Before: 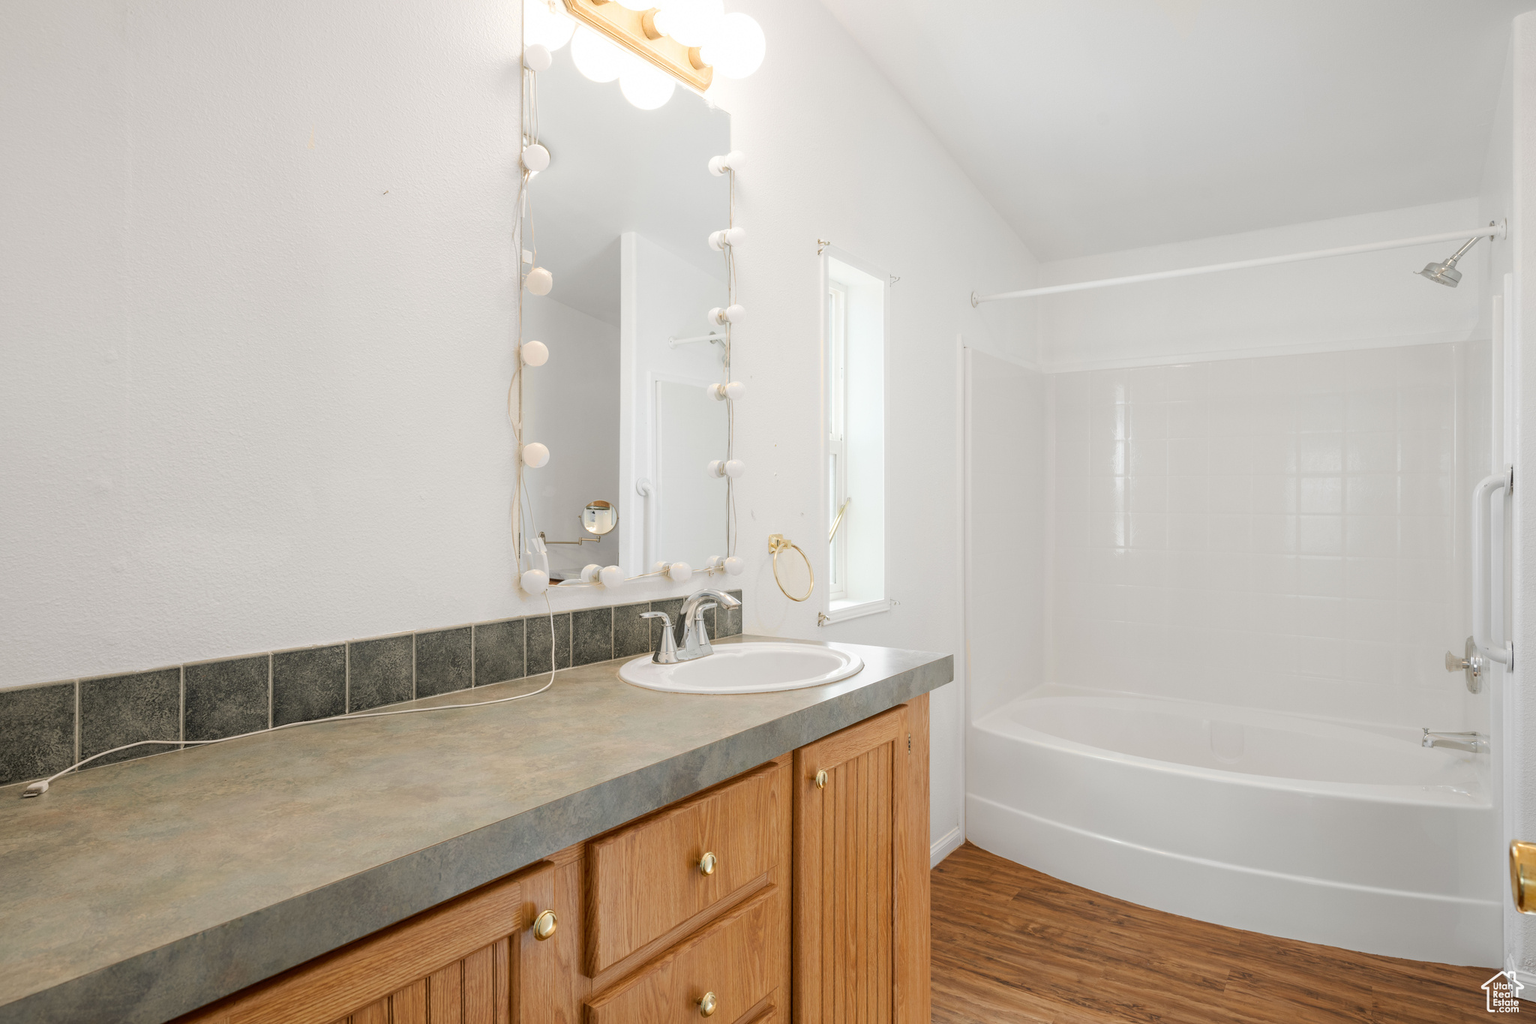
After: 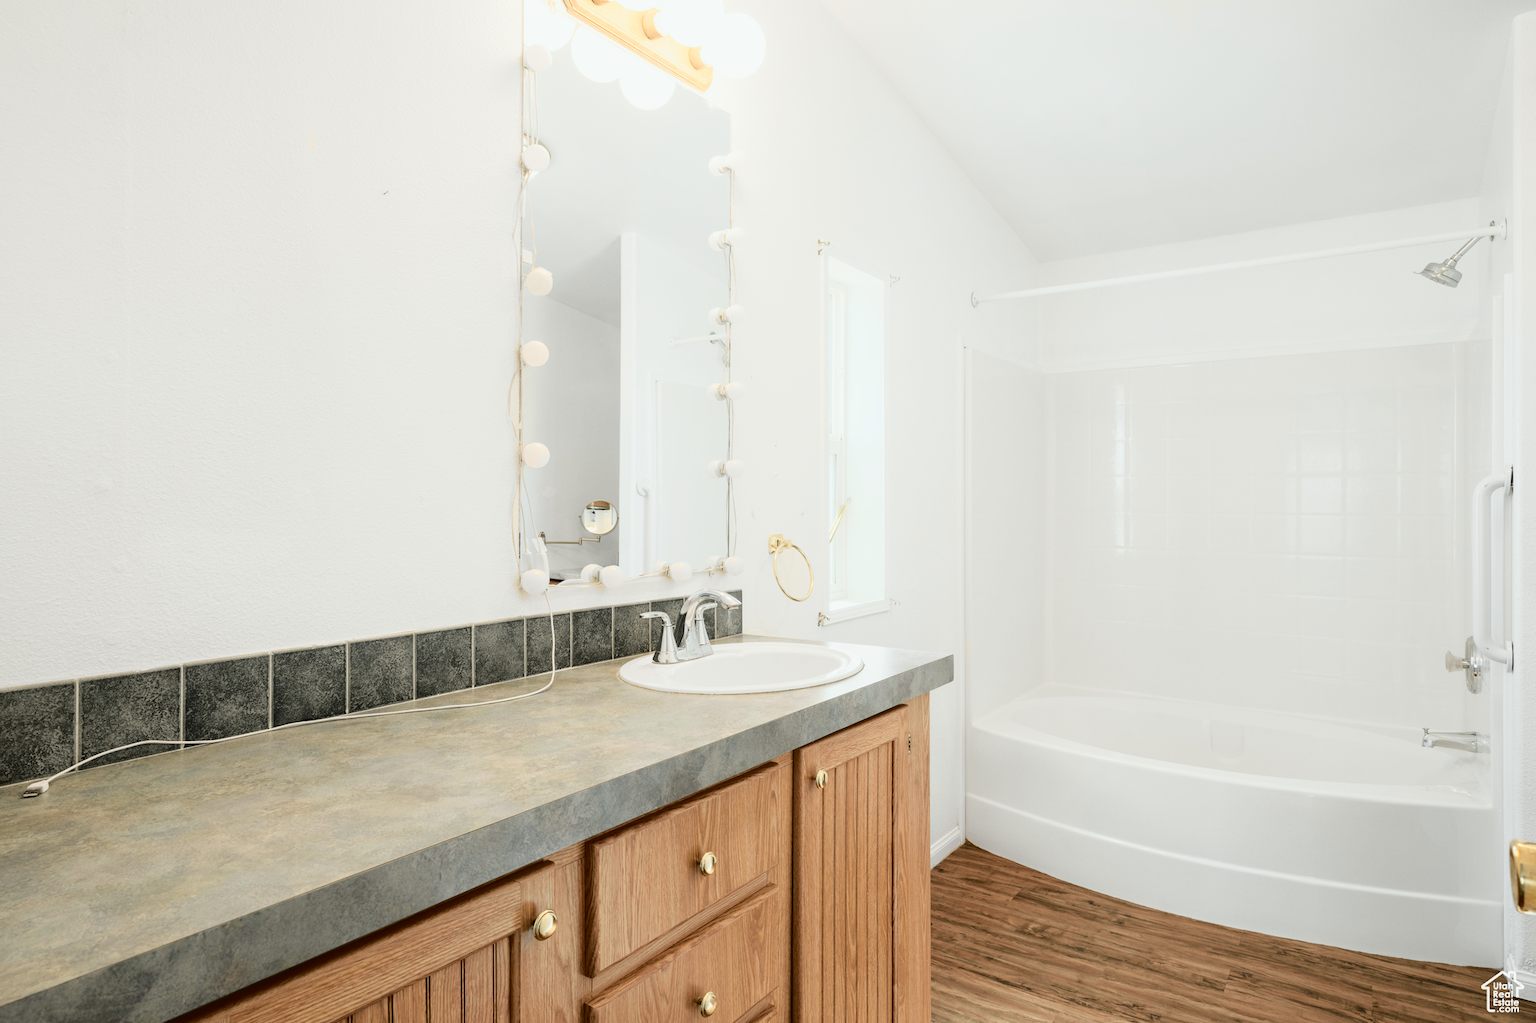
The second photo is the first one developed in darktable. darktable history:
tone curve: curves: ch0 [(0, 0.032) (0.078, 0.052) (0.236, 0.168) (0.43, 0.472) (0.508, 0.566) (0.66, 0.754) (0.79, 0.883) (0.994, 0.974)]; ch1 [(0, 0) (0.161, 0.092) (0.35, 0.33) (0.379, 0.401) (0.456, 0.456) (0.508, 0.501) (0.547, 0.531) (0.573, 0.563) (0.625, 0.602) (0.718, 0.734) (1, 1)]; ch2 [(0, 0) (0.369, 0.427) (0.44, 0.434) (0.502, 0.501) (0.54, 0.537) (0.586, 0.59) (0.621, 0.604) (1, 1)], color space Lab, independent channels, preserve colors none
